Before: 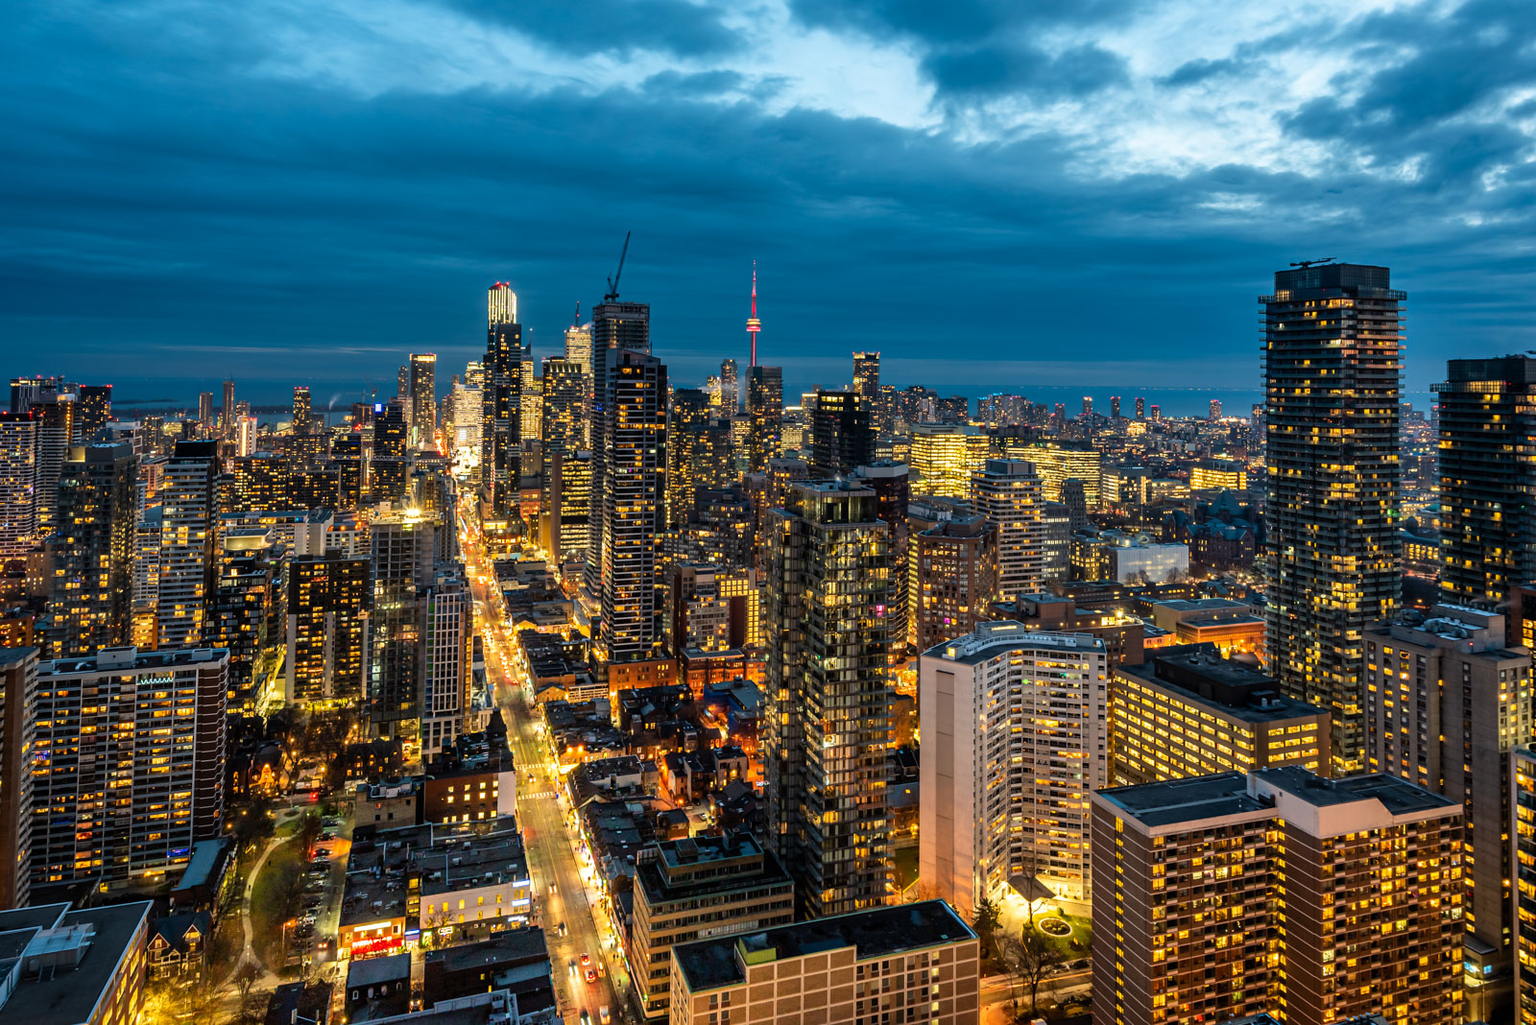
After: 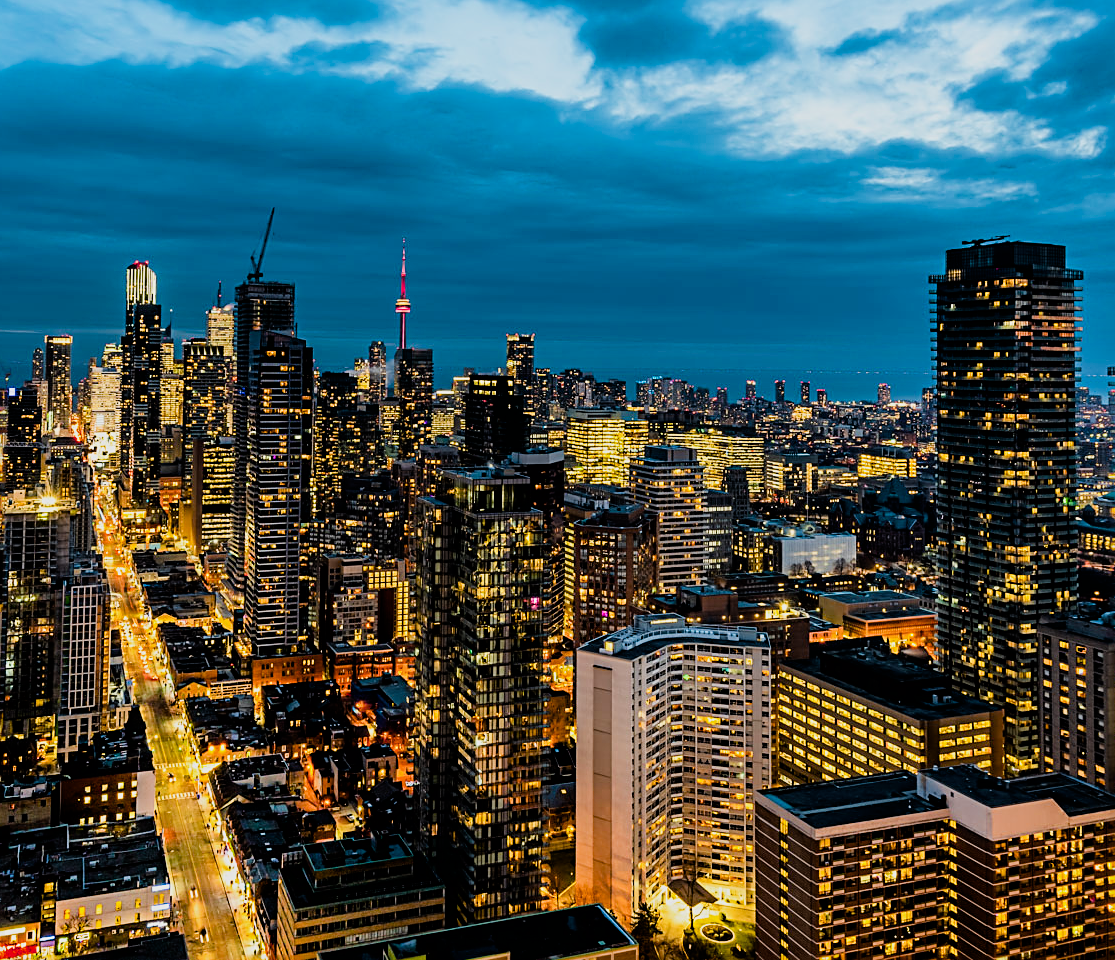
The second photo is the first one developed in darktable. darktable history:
sharpen: on, module defaults
crop and rotate: left 23.887%, top 3.107%, right 6.388%, bottom 6.966%
color balance rgb: perceptual saturation grading › global saturation 34.77%, perceptual saturation grading › highlights -29.943%, perceptual saturation grading › shadows 35.42%
filmic rgb: black relative exposure -5.06 EV, white relative exposure 3.96 EV, hardness 2.88, contrast 1.299, highlights saturation mix -28.84%
